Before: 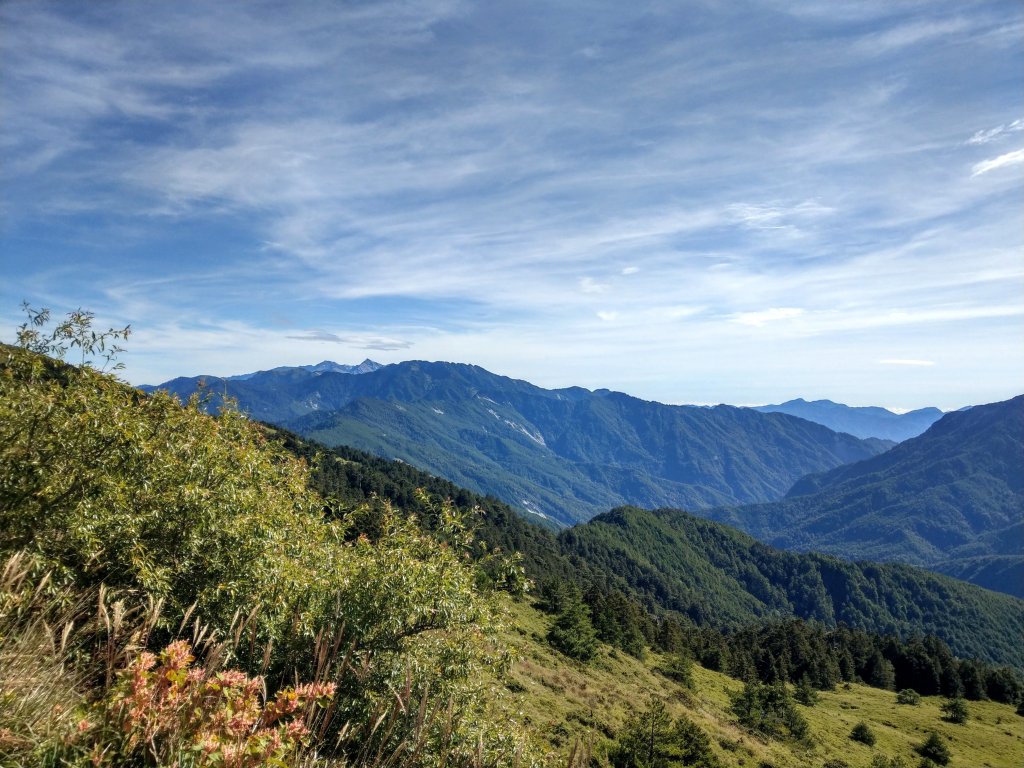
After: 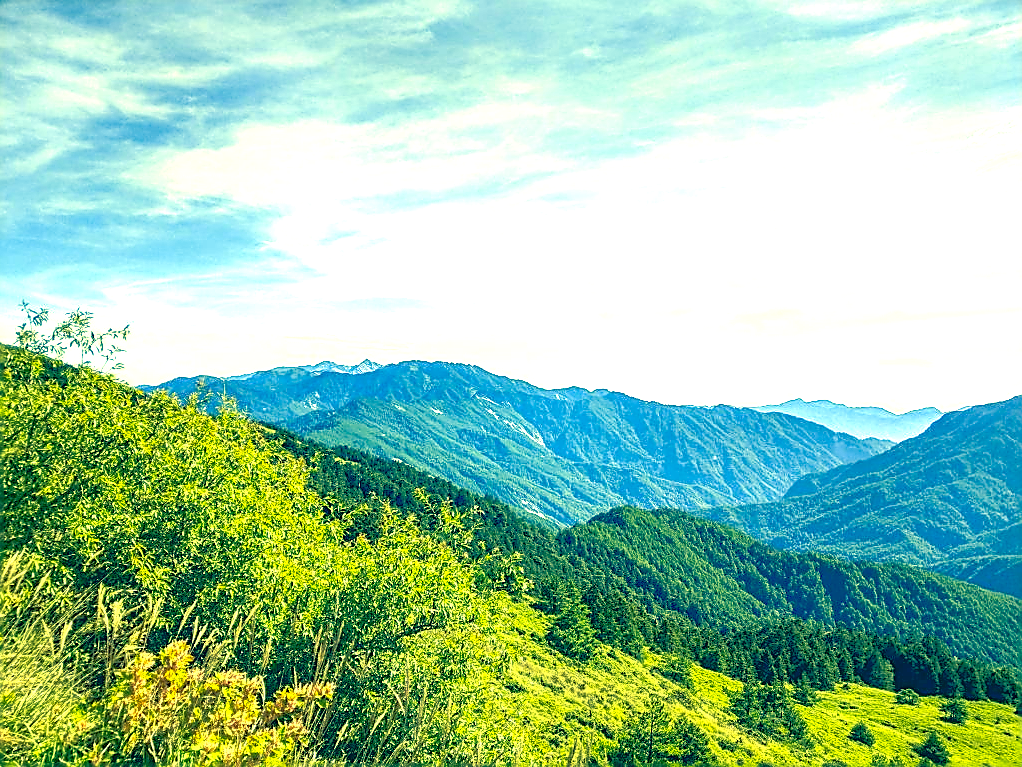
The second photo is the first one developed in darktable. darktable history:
shadows and highlights: shadows 43.06, highlights 6.94
color correction: highlights a* -15.58, highlights b* 40, shadows a* -40, shadows b* -26.18
crop and rotate: left 0.126%
sharpen: radius 1.4, amount 1.25, threshold 0.7
local contrast: on, module defaults
tone equalizer: -8 EV -0.417 EV, -7 EV -0.389 EV, -6 EV -0.333 EV, -5 EV -0.222 EV, -3 EV 0.222 EV, -2 EV 0.333 EV, -1 EV 0.389 EV, +0 EV 0.417 EV, edges refinement/feathering 500, mask exposure compensation -1.57 EV, preserve details no
exposure: black level correction 0, exposure 1.2 EV, compensate exposure bias true, compensate highlight preservation false
rgb curve: curves: ch0 [(0, 0) (0.072, 0.166) (0.217, 0.293) (0.414, 0.42) (1, 1)], compensate middle gray true, preserve colors basic power
